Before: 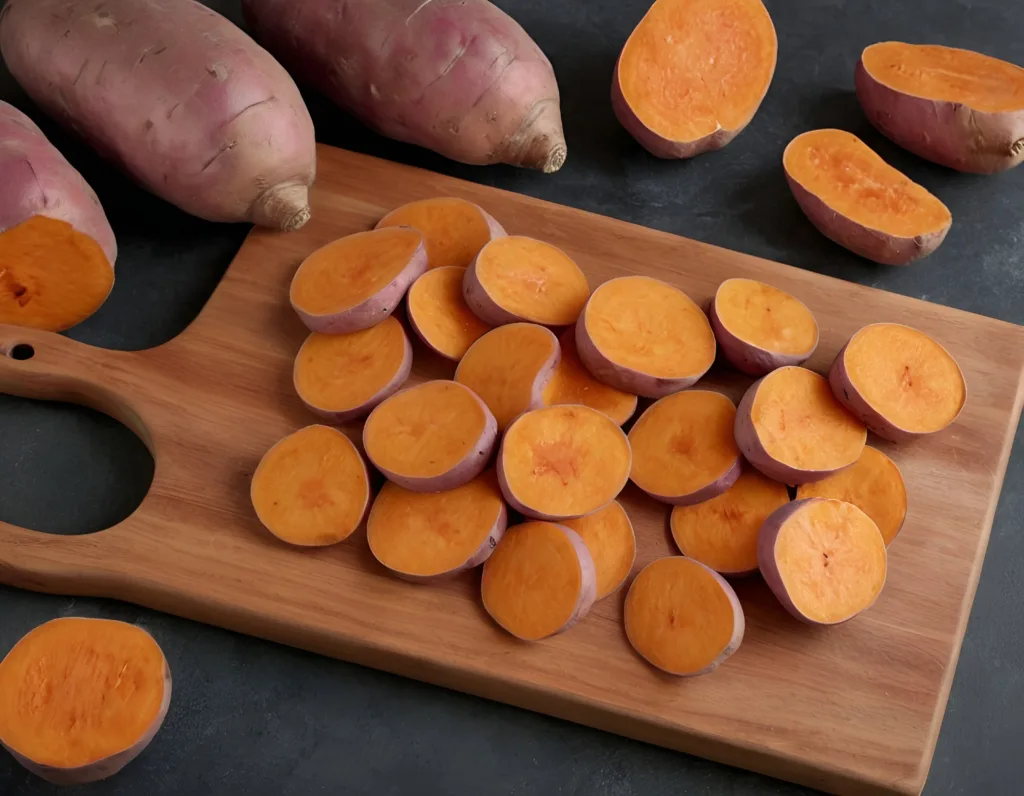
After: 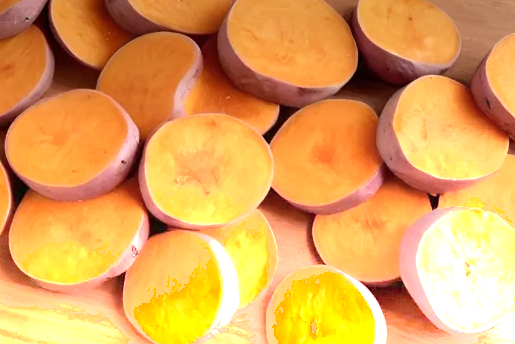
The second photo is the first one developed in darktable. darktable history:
crop: left 35.03%, top 36.625%, right 14.663%, bottom 20.057%
shadows and highlights: shadows -23.08, highlights 46.15, soften with gaussian
graduated density: density -3.9 EV
